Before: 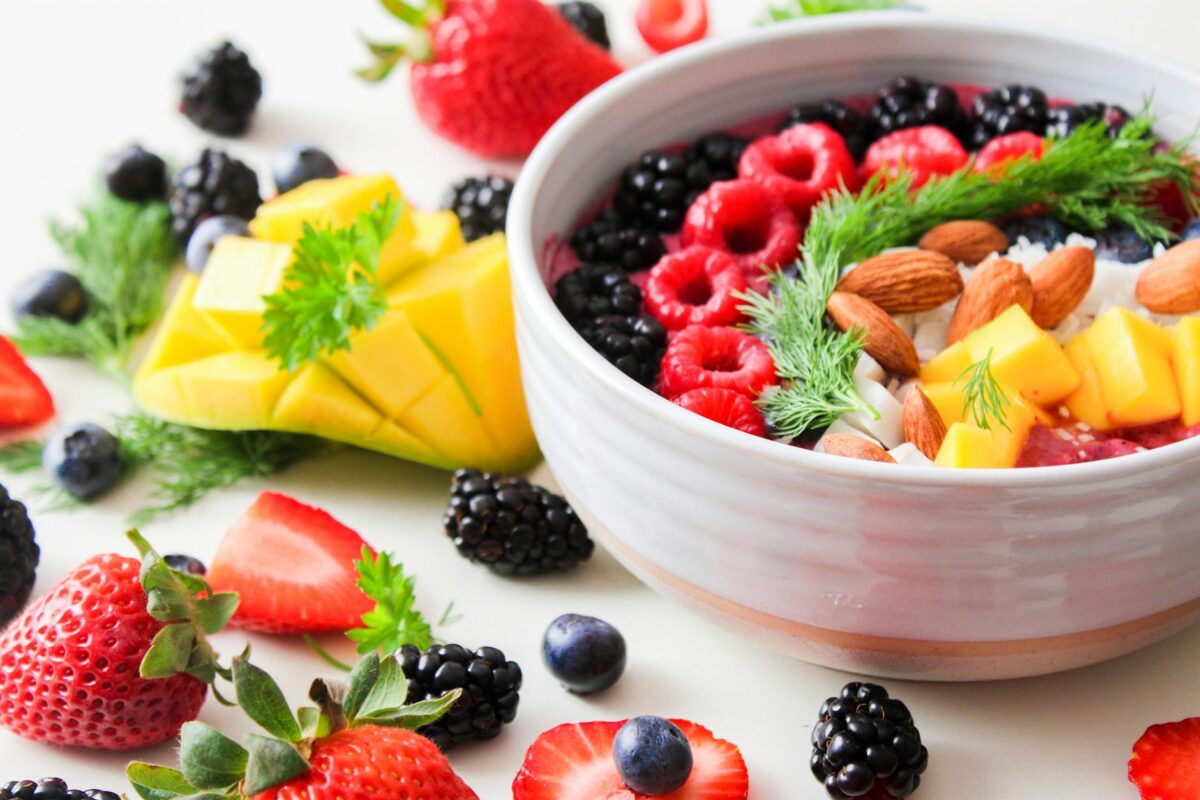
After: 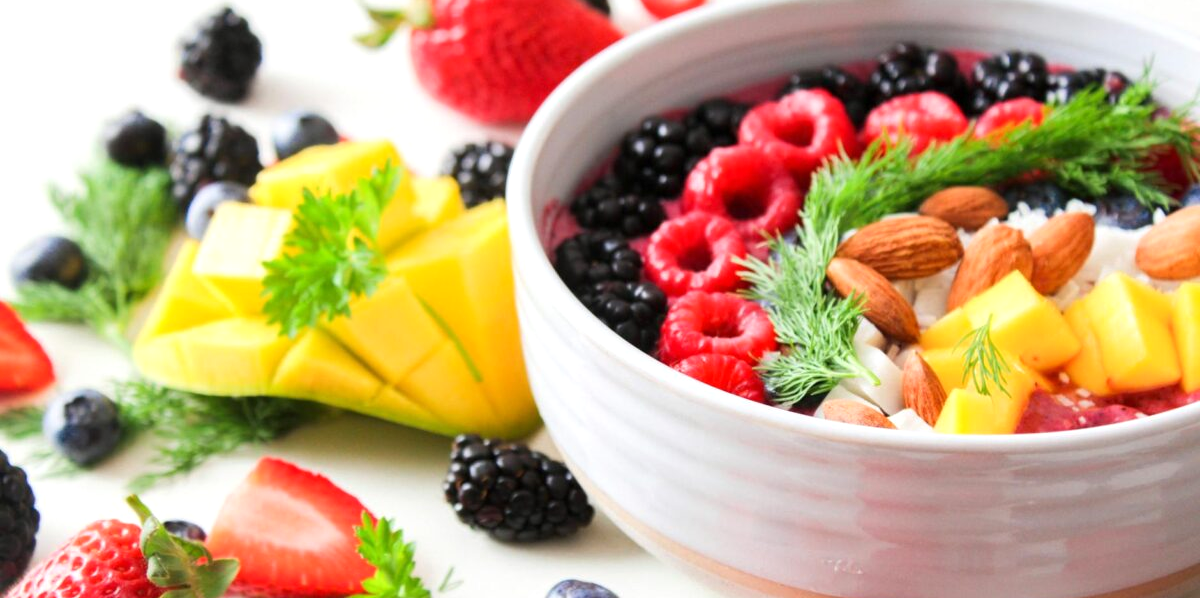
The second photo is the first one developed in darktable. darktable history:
crop: top 4.276%, bottom 20.884%
exposure: exposure 0.202 EV, compensate highlight preservation false
